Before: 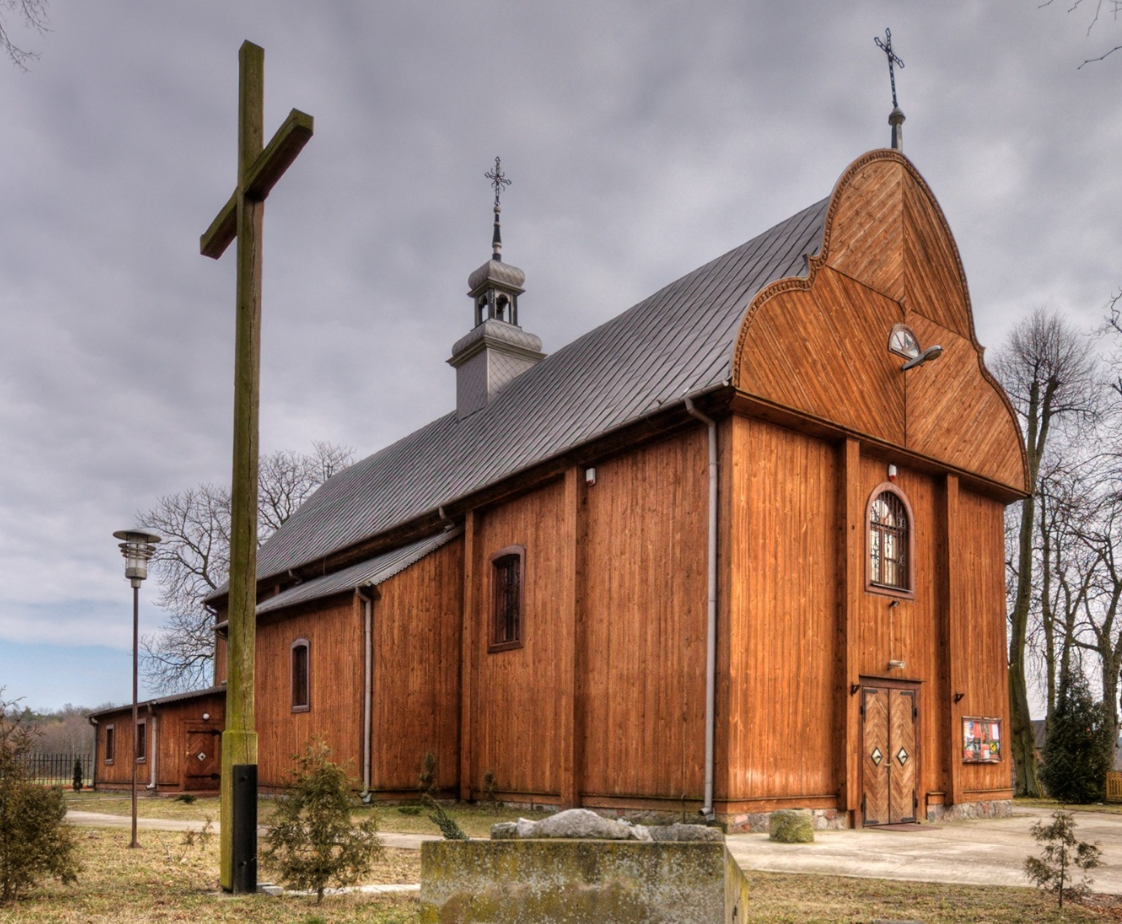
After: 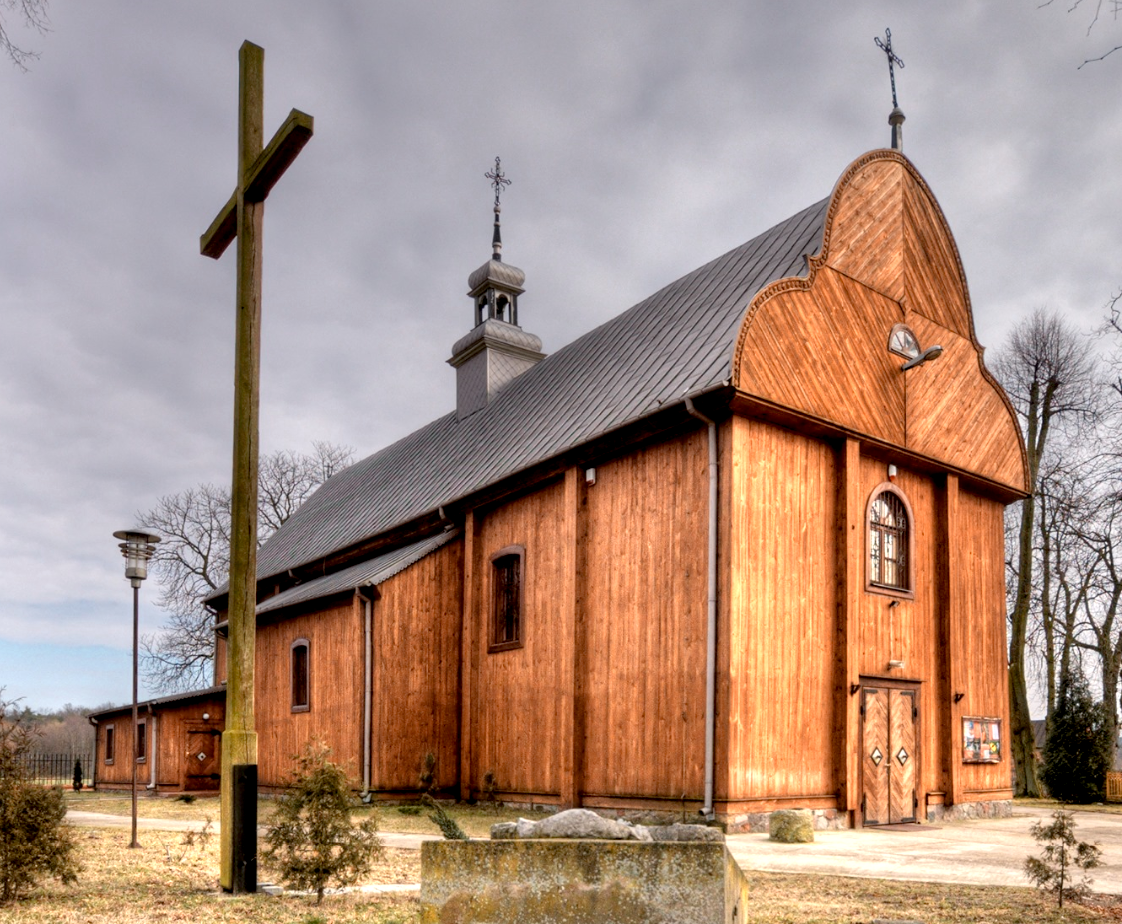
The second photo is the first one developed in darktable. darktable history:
exposure: black level correction 0.009, exposure 0.119 EV, compensate highlight preservation false
color zones: curves: ch0 [(0.018, 0.548) (0.197, 0.654) (0.425, 0.447) (0.605, 0.658) (0.732, 0.579)]; ch1 [(0.105, 0.531) (0.224, 0.531) (0.386, 0.39) (0.618, 0.456) (0.732, 0.456) (0.956, 0.421)]; ch2 [(0.039, 0.583) (0.215, 0.465) (0.399, 0.544) (0.465, 0.548) (0.614, 0.447) (0.724, 0.43) (0.882, 0.623) (0.956, 0.632)]
